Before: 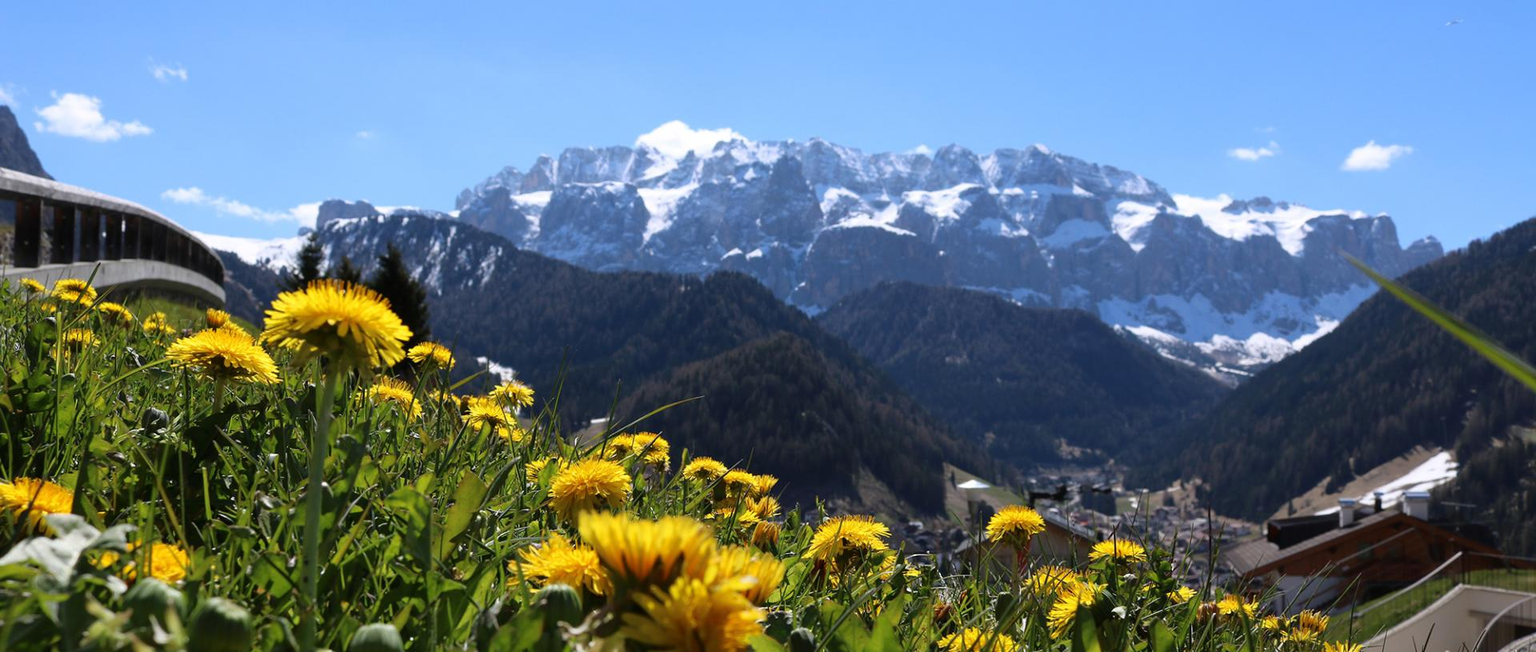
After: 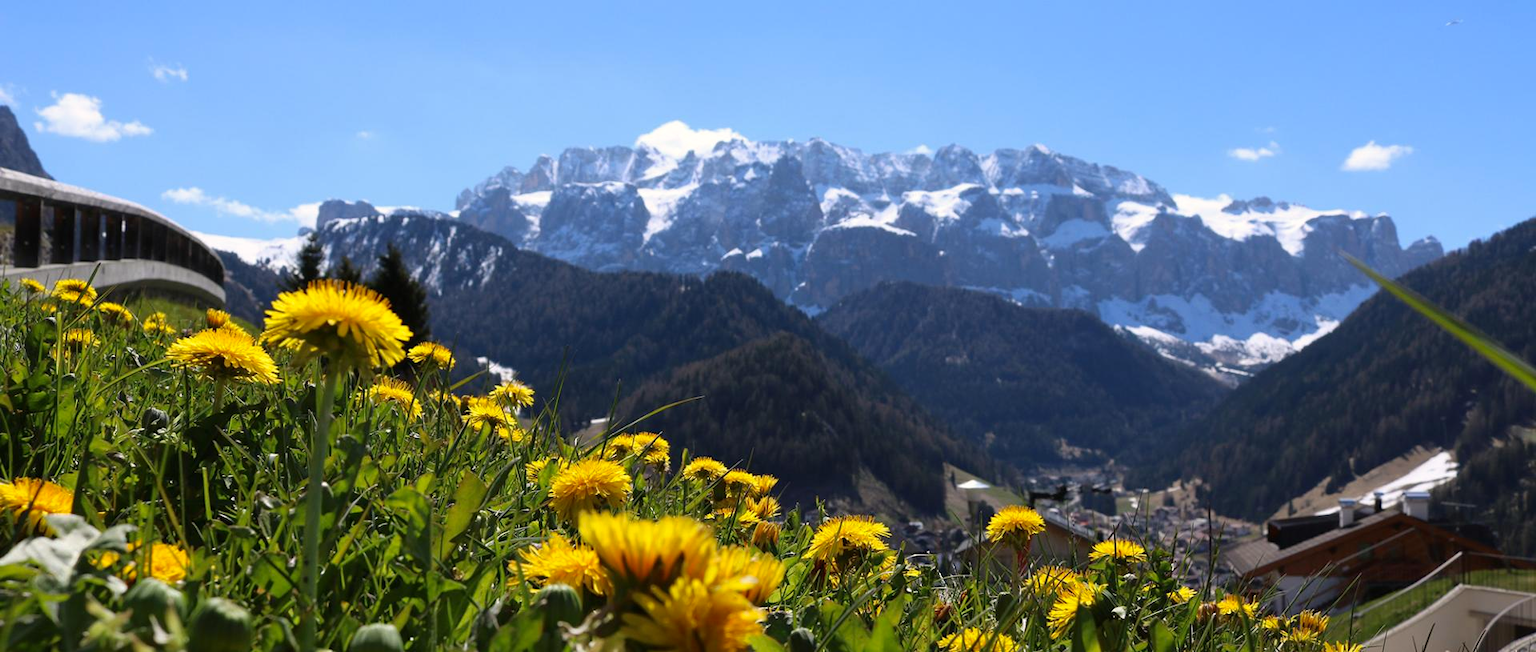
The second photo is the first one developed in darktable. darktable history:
color correction: highlights a* 0.665, highlights b* 2.77, saturation 1.06
